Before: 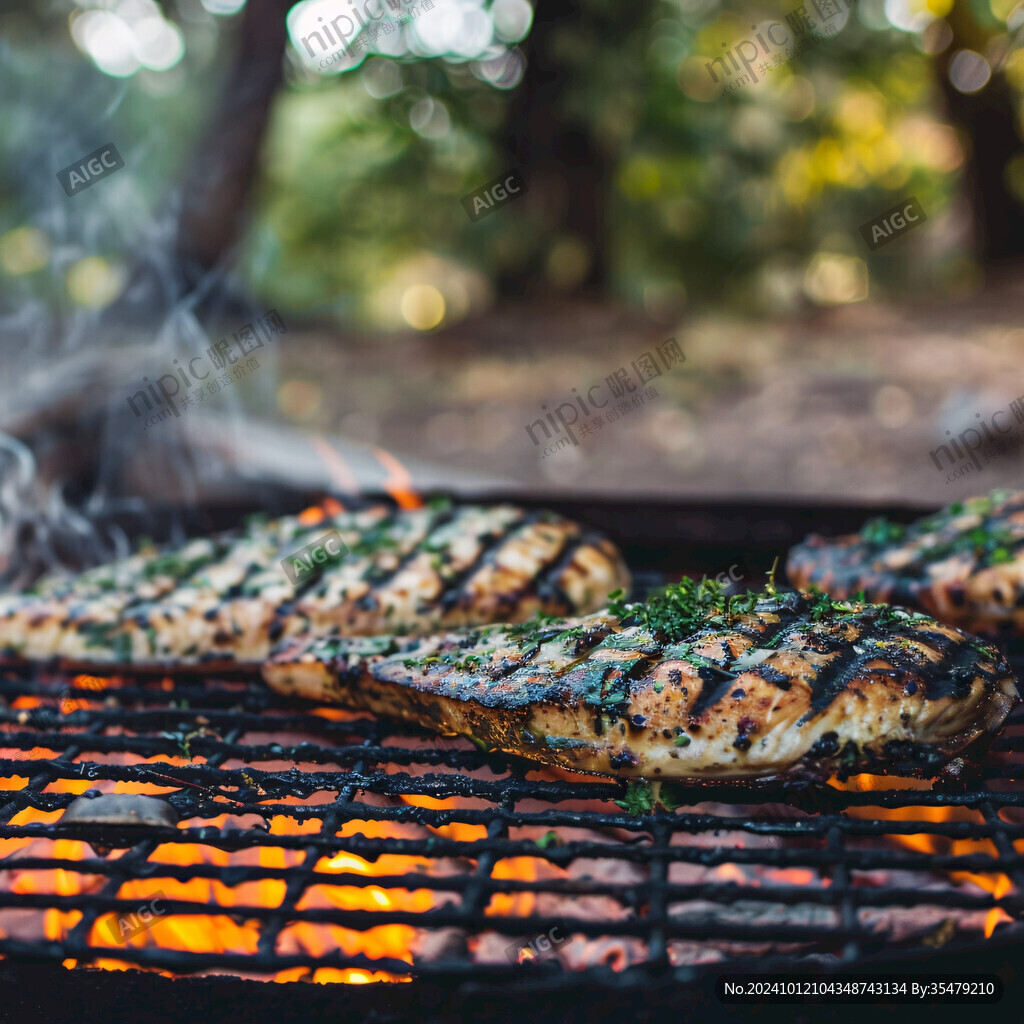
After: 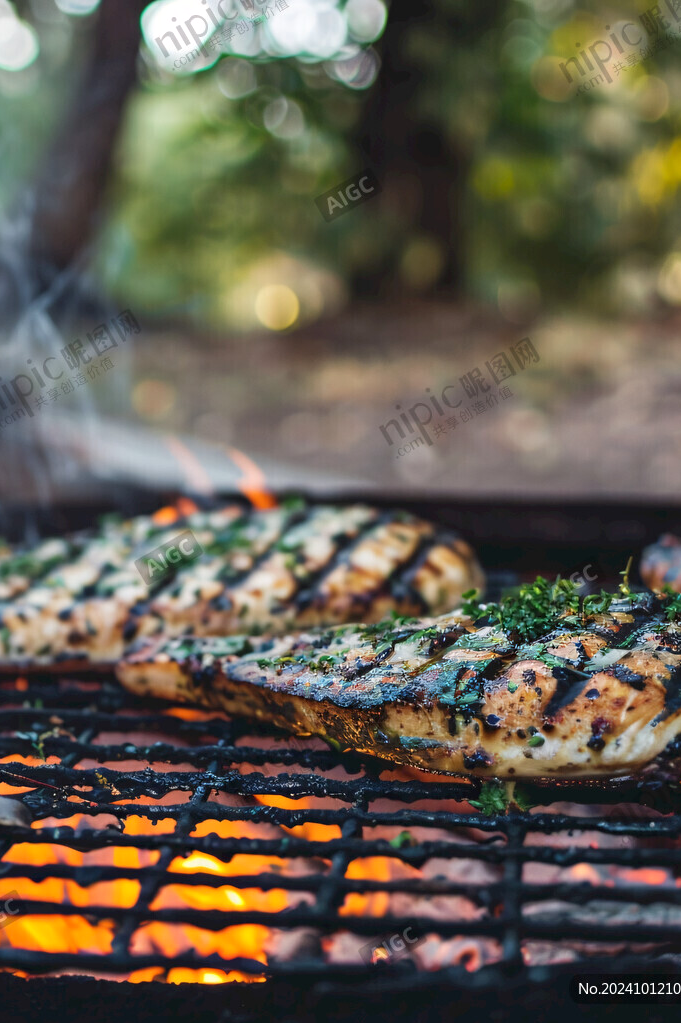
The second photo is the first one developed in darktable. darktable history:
exposure: exposure 0.075 EV, compensate highlight preservation false
crop and rotate: left 14.308%, right 19.153%
